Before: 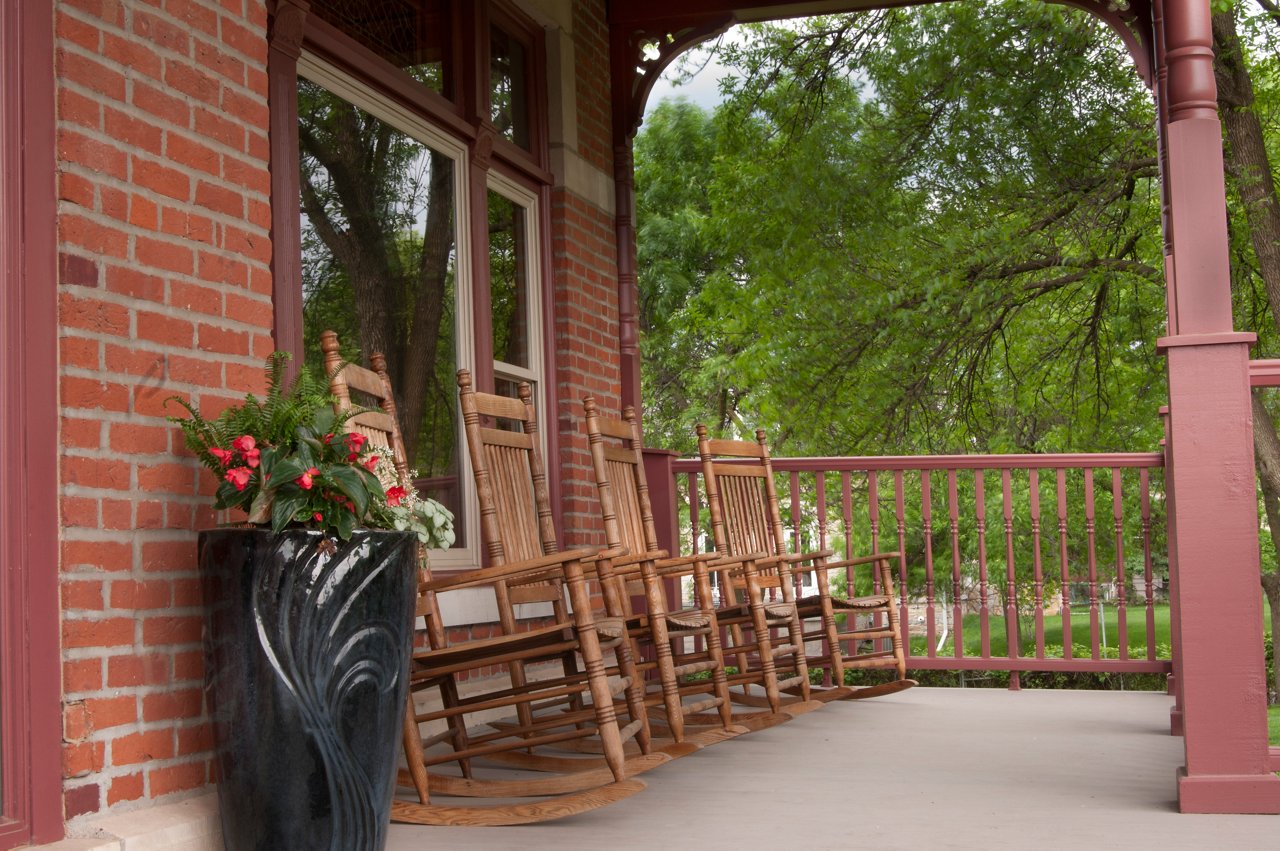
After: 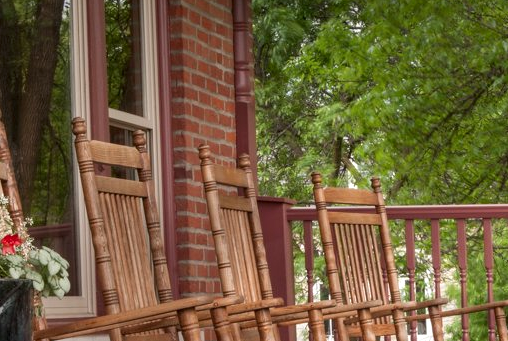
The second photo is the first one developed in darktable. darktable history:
local contrast: on, module defaults
crop: left 30.087%, top 29.693%, right 30.186%, bottom 30.231%
